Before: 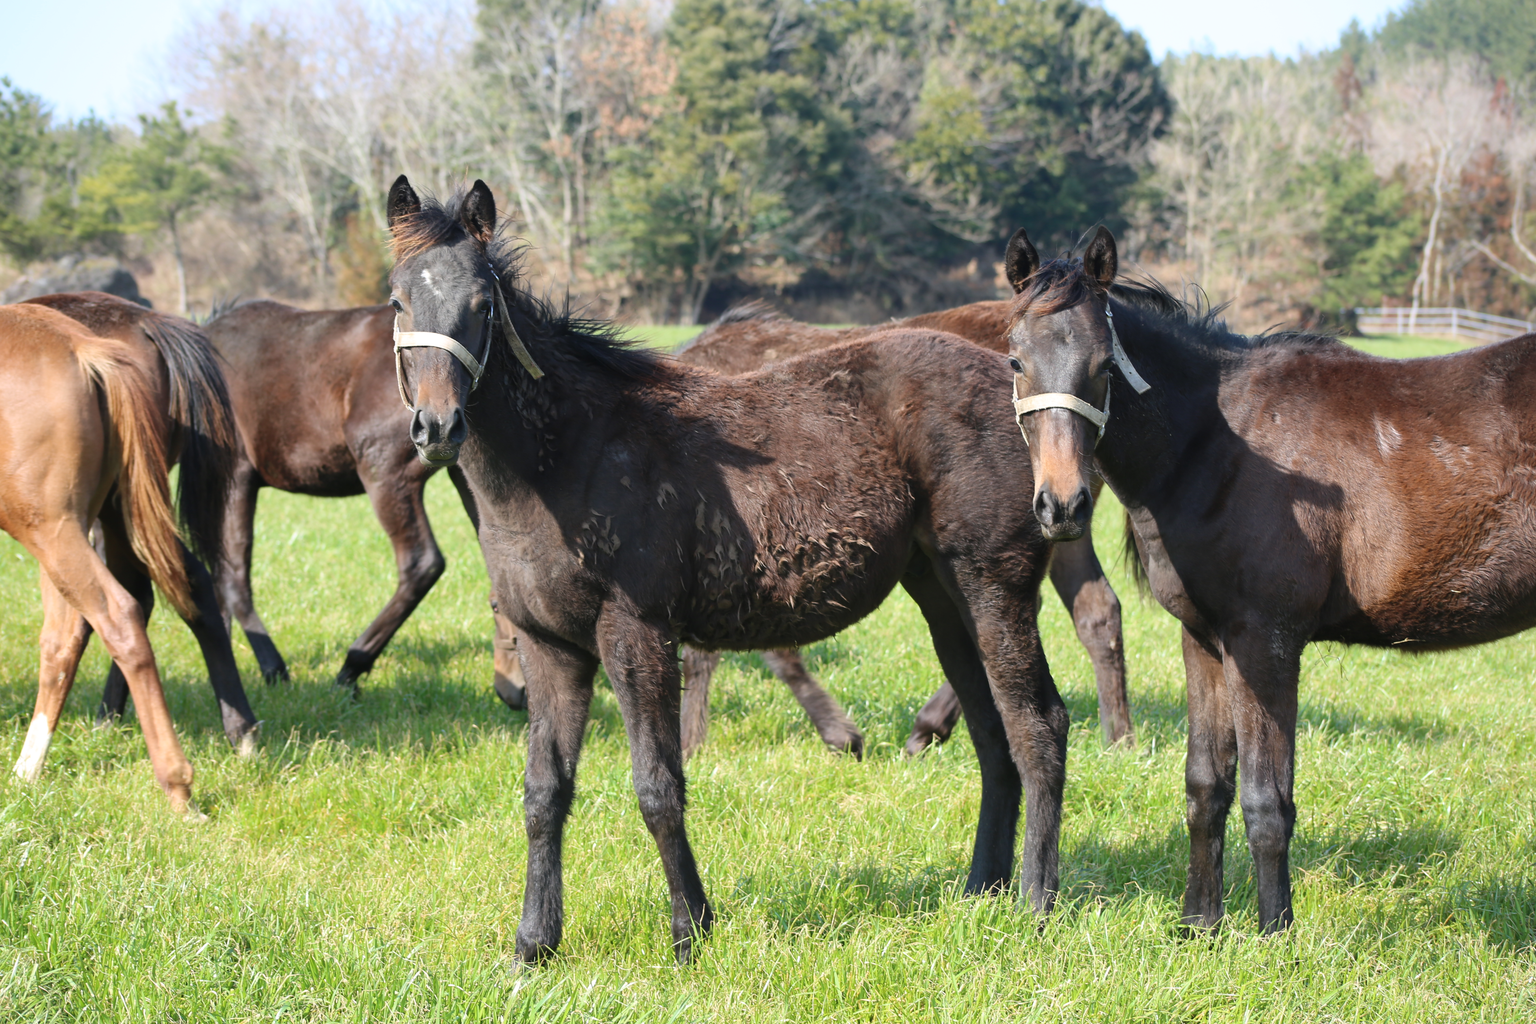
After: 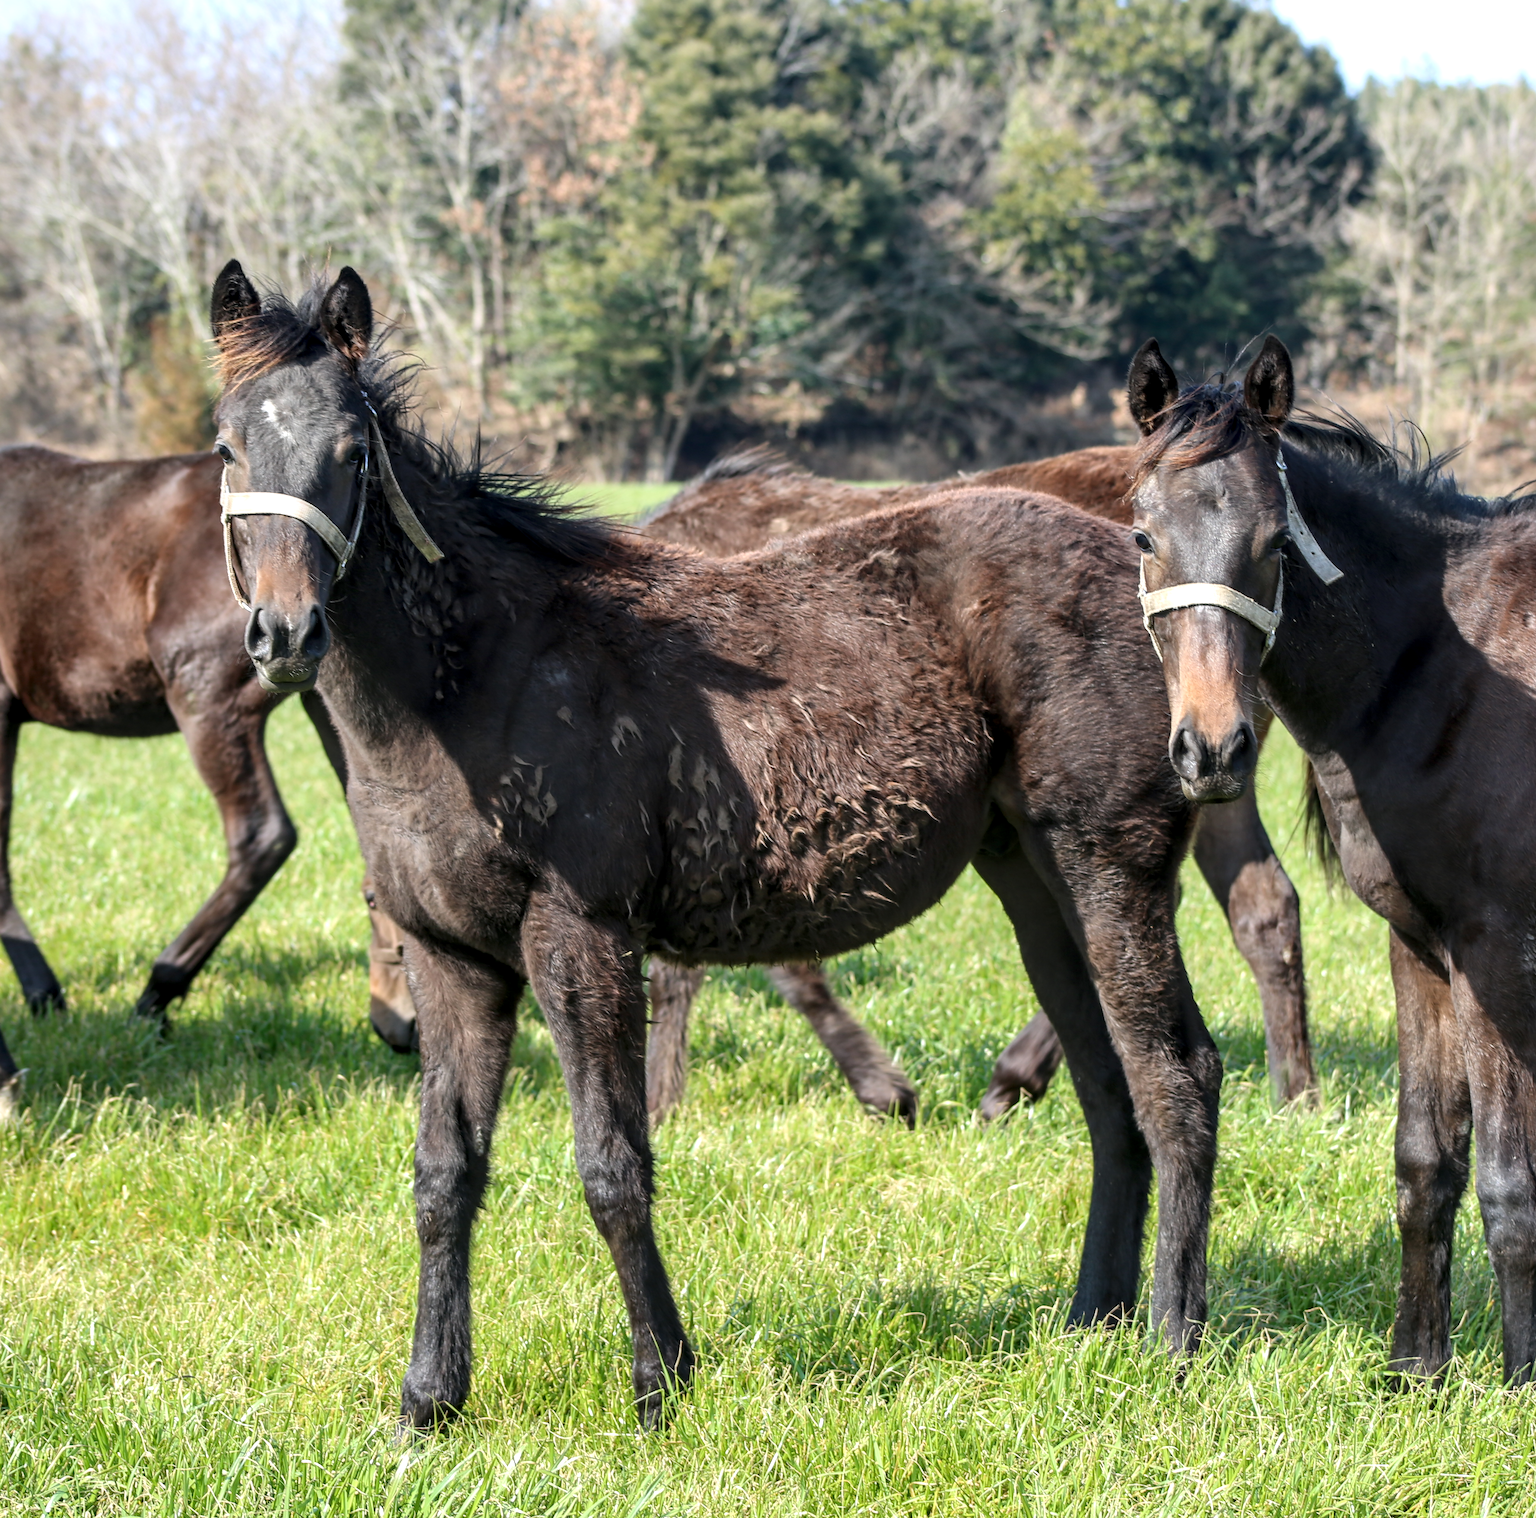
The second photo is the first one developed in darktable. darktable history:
crop and rotate: left 15.958%, right 16.599%
local contrast: highlights 30%, detail 150%
